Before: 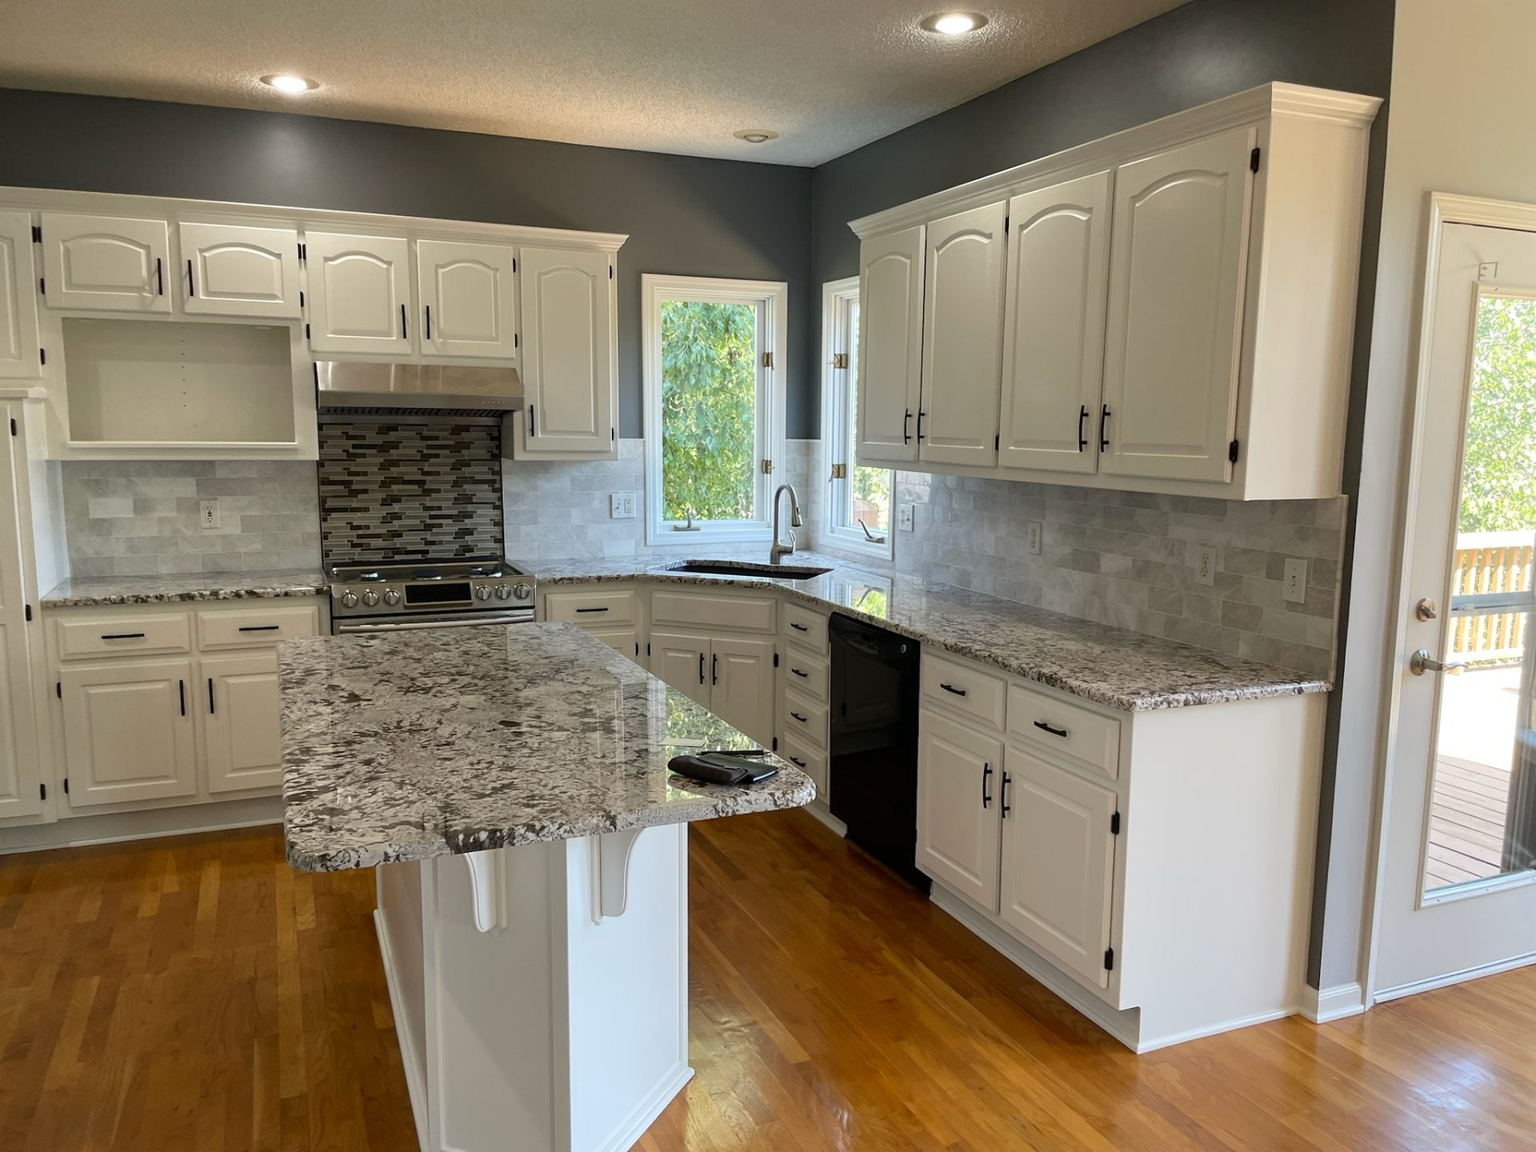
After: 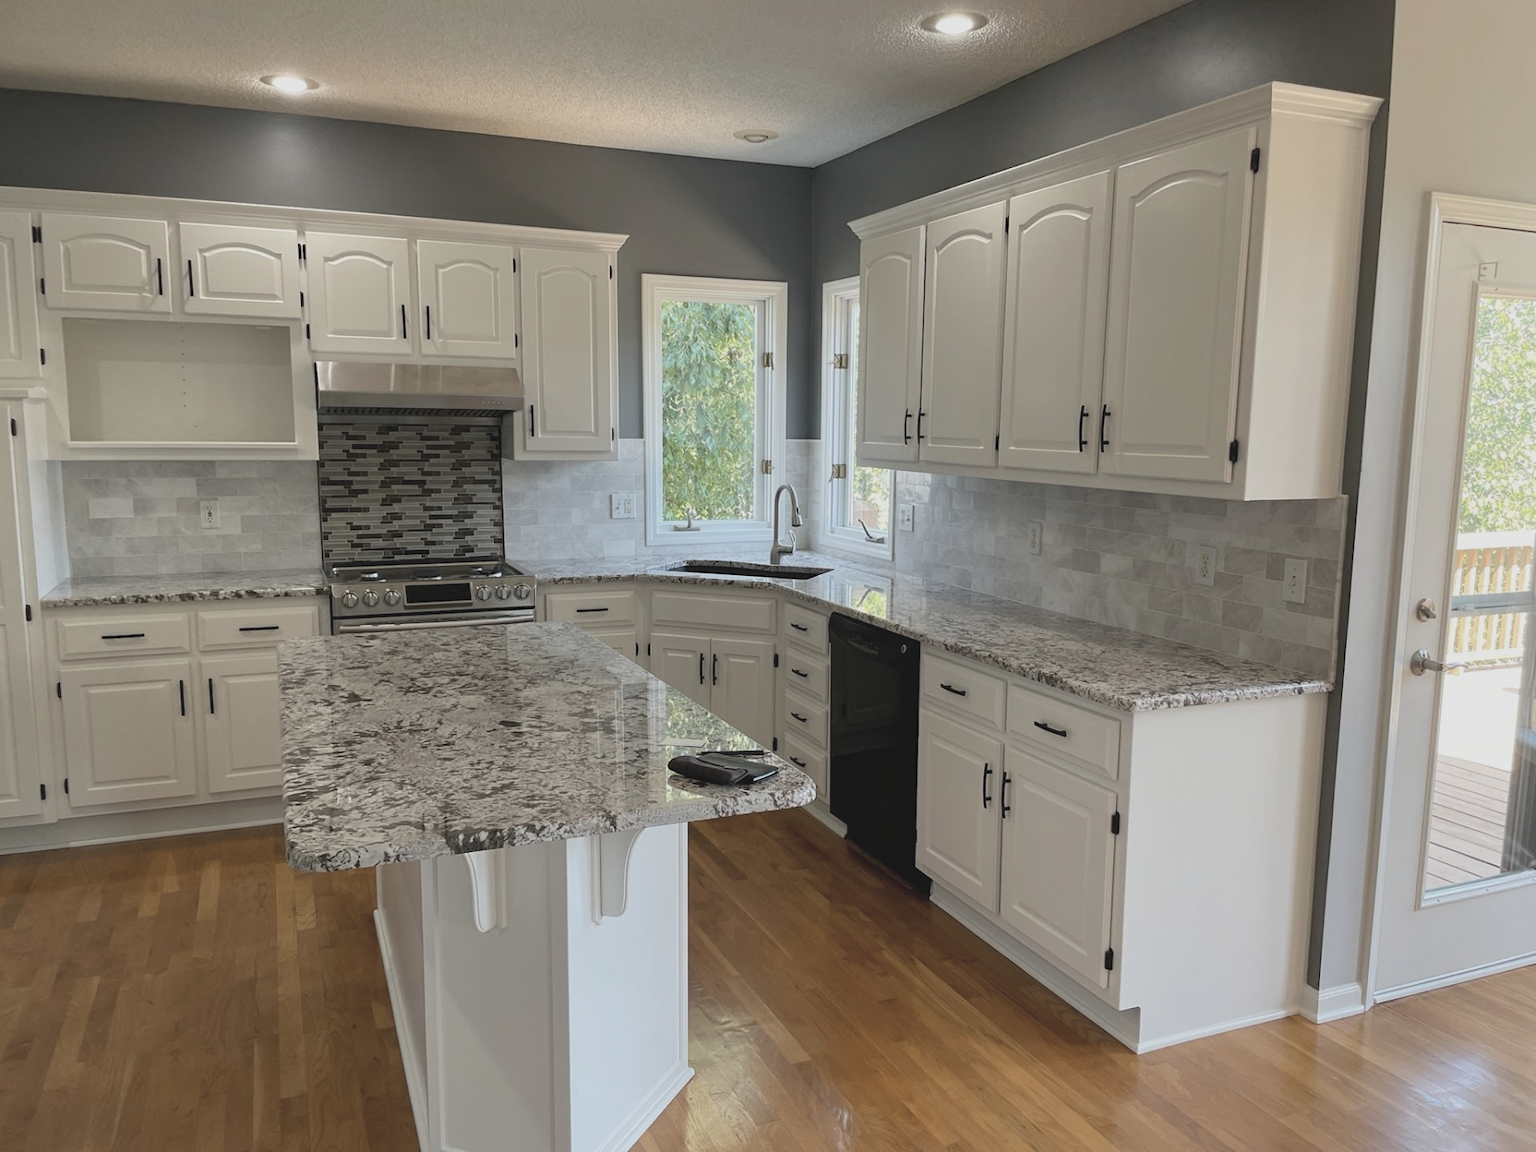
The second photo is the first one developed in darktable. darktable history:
contrast brightness saturation: contrast -0.245, saturation -0.437
levels: levels [0.073, 0.497, 0.972]
